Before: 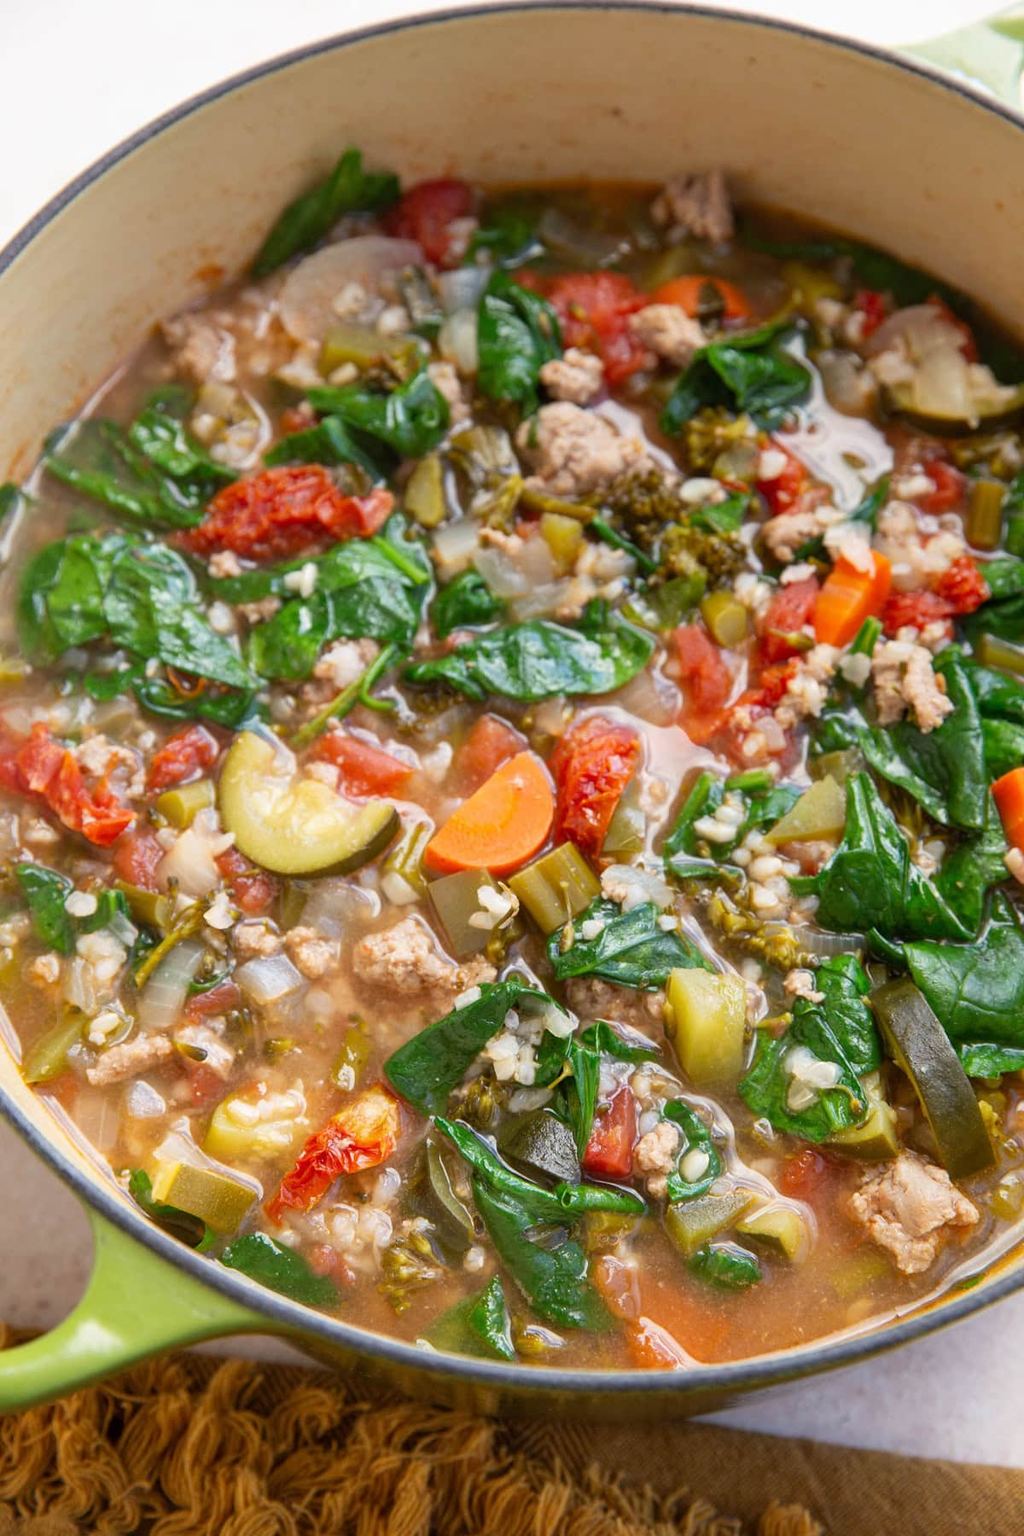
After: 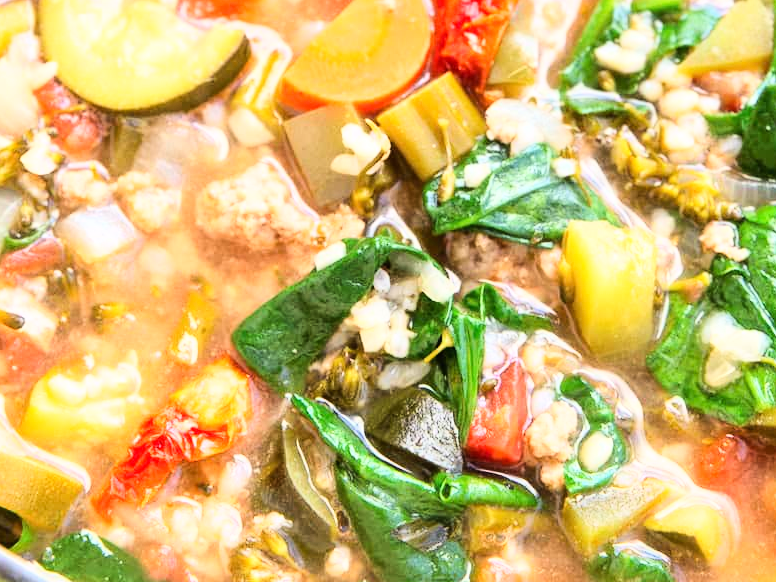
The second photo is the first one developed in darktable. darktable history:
base curve: curves: ch0 [(0, 0.003) (0.001, 0.002) (0.006, 0.004) (0.02, 0.022) (0.048, 0.086) (0.094, 0.234) (0.162, 0.431) (0.258, 0.629) (0.385, 0.8) (0.548, 0.918) (0.751, 0.988) (1, 1)]
crop: left 18.198%, top 50.791%, right 17.124%, bottom 16.834%
